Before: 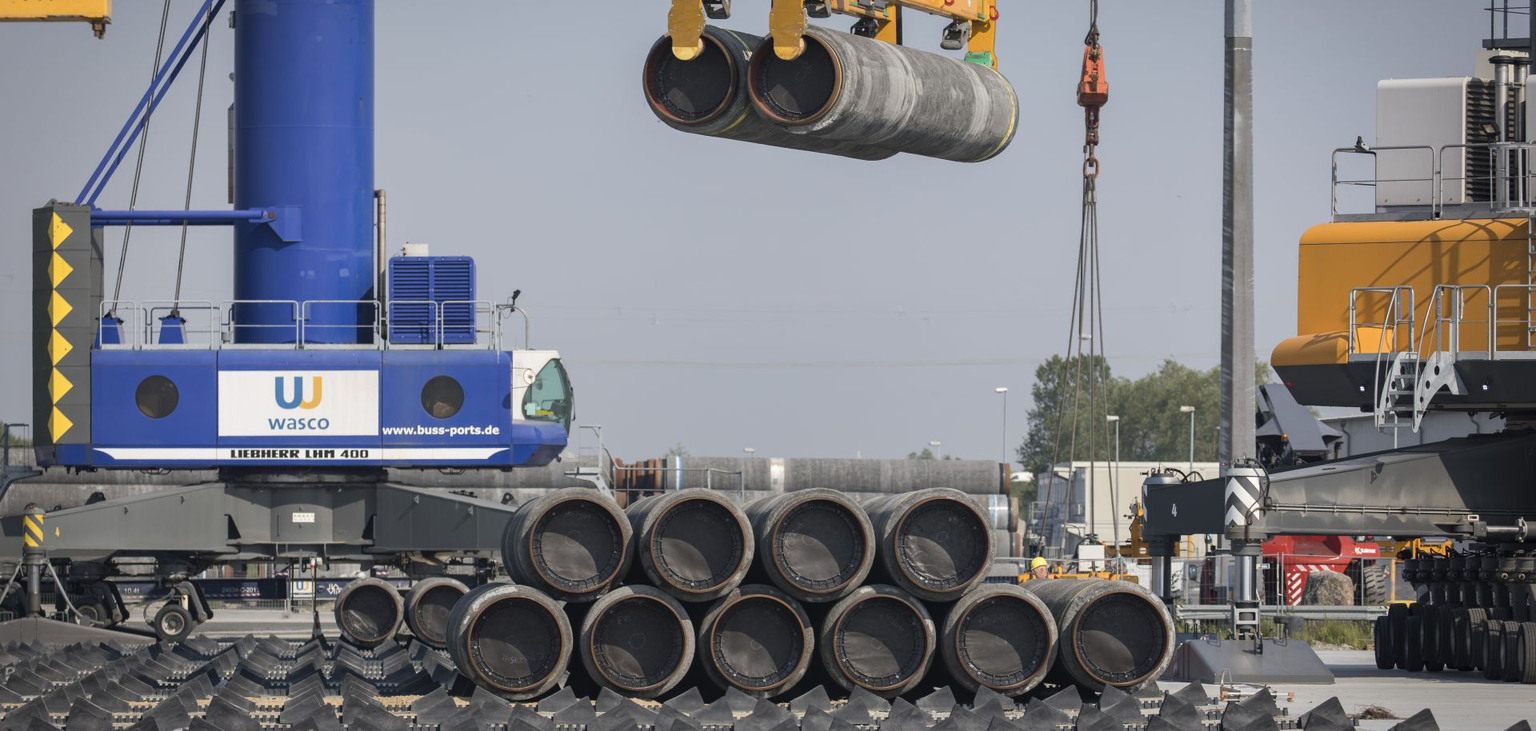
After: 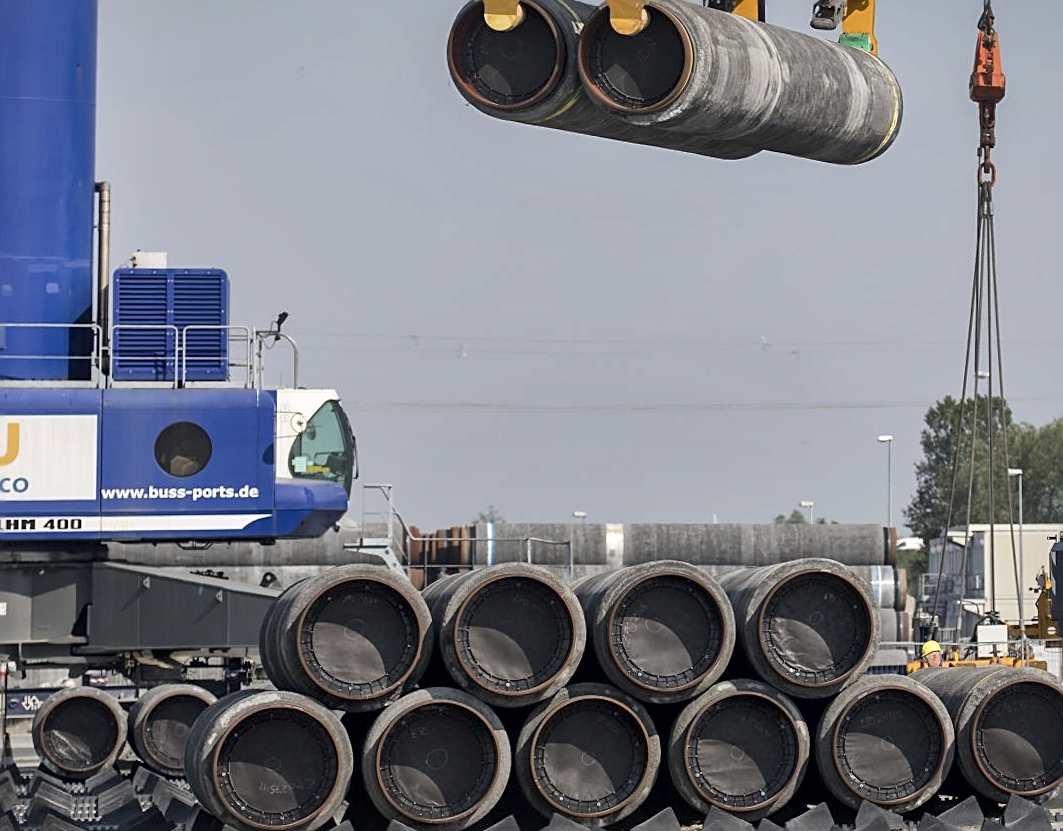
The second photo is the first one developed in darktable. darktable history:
local contrast: mode bilateral grid, contrast 20, coarseness 50, detail 171%, midtone range 0.2
exposure: exposure -0.048 EV, compensate highlight preservation false
crop and rotate: left 22.516%, right 21.234%
sharpen: on, module defaults
rotate and perspective: rotation -0.013°, lens shift (vertical) -0.027, lens shift (horizontal) 0.178, crop left 0.016, crop right 0.989, crop top 0.082, crop bottom 0.918
